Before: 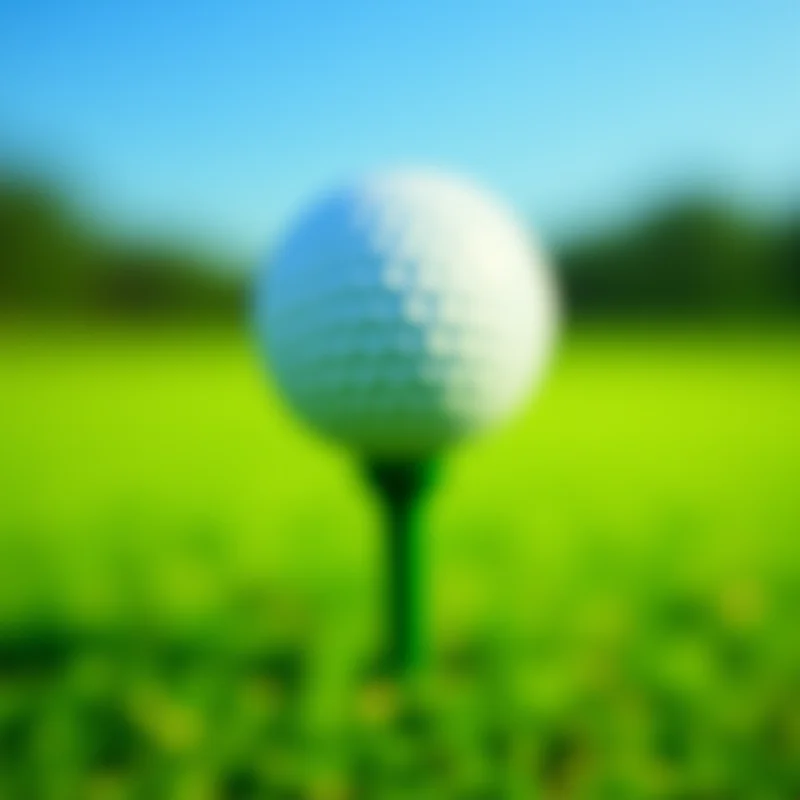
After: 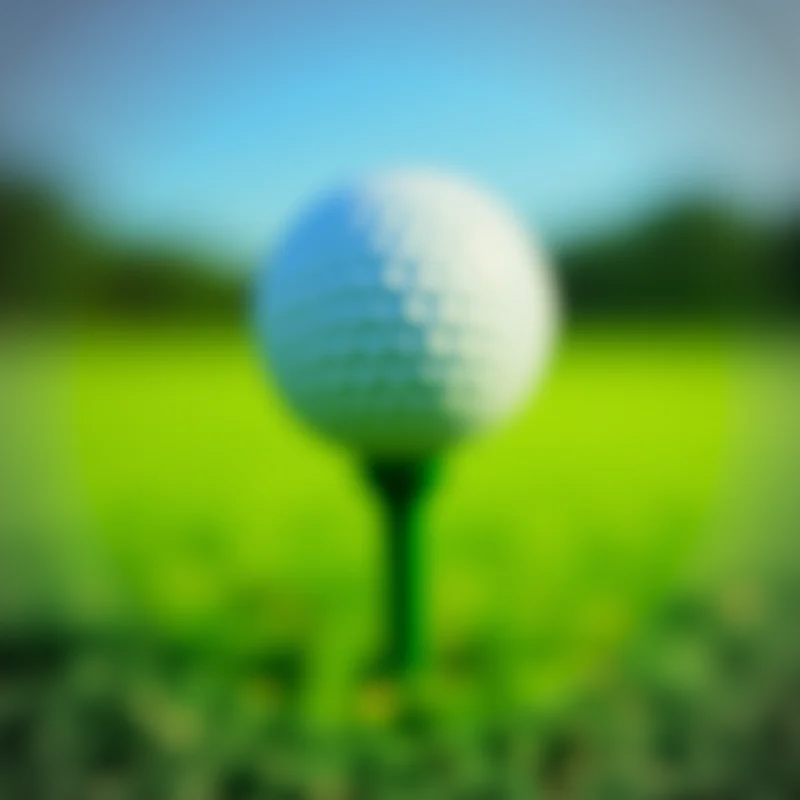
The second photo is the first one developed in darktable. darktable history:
exposure: exposure -0.157 EV, compensate highlight preservation false
vignetting: on, module defaults
